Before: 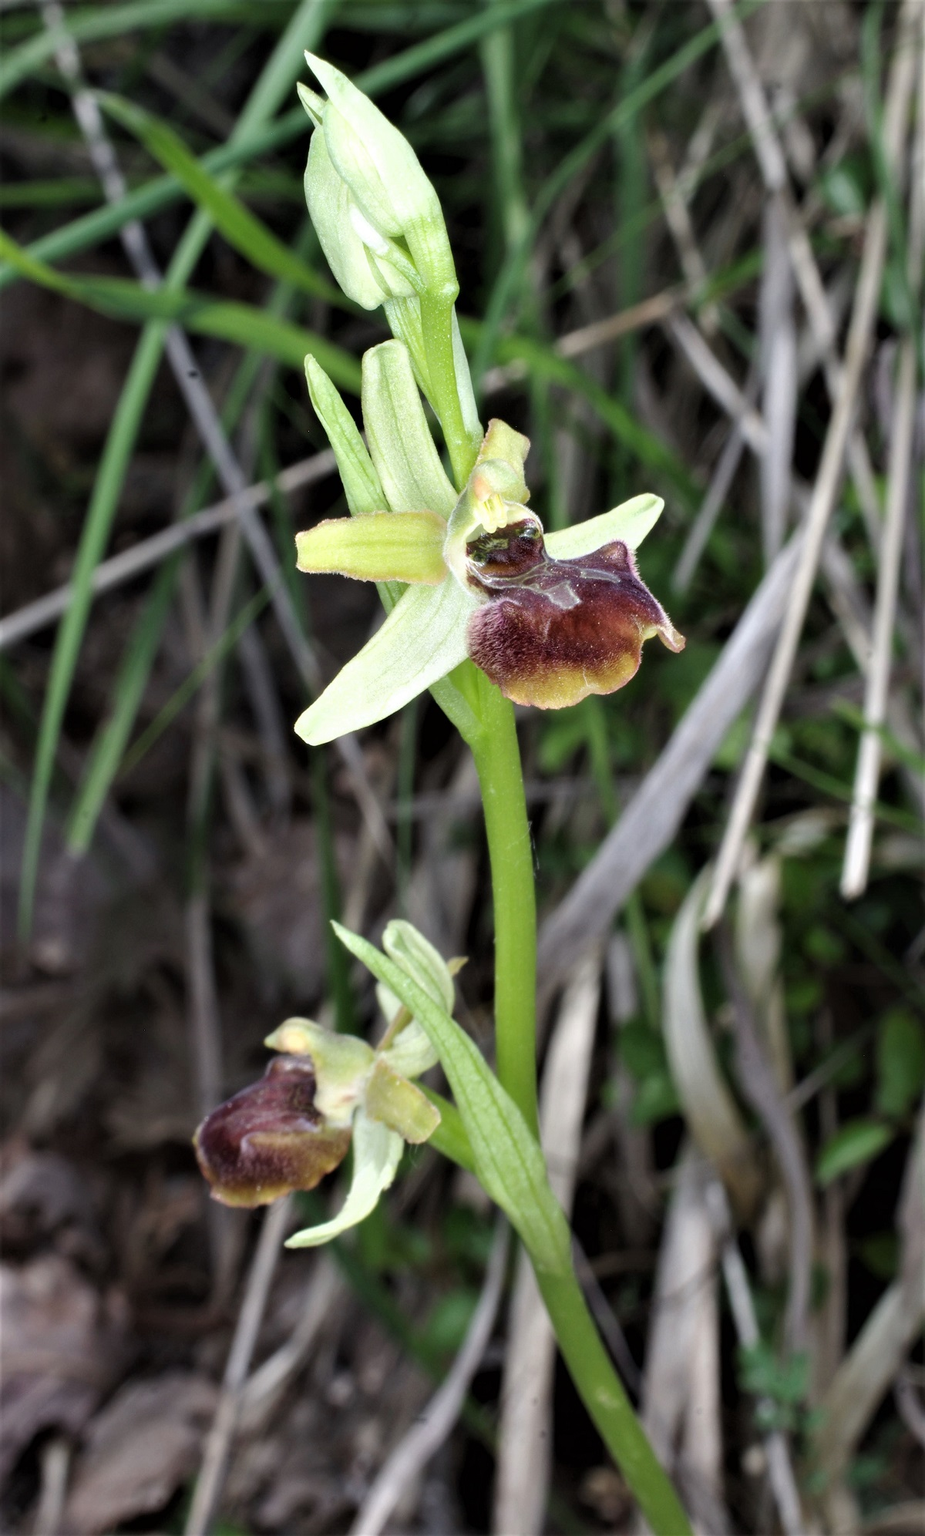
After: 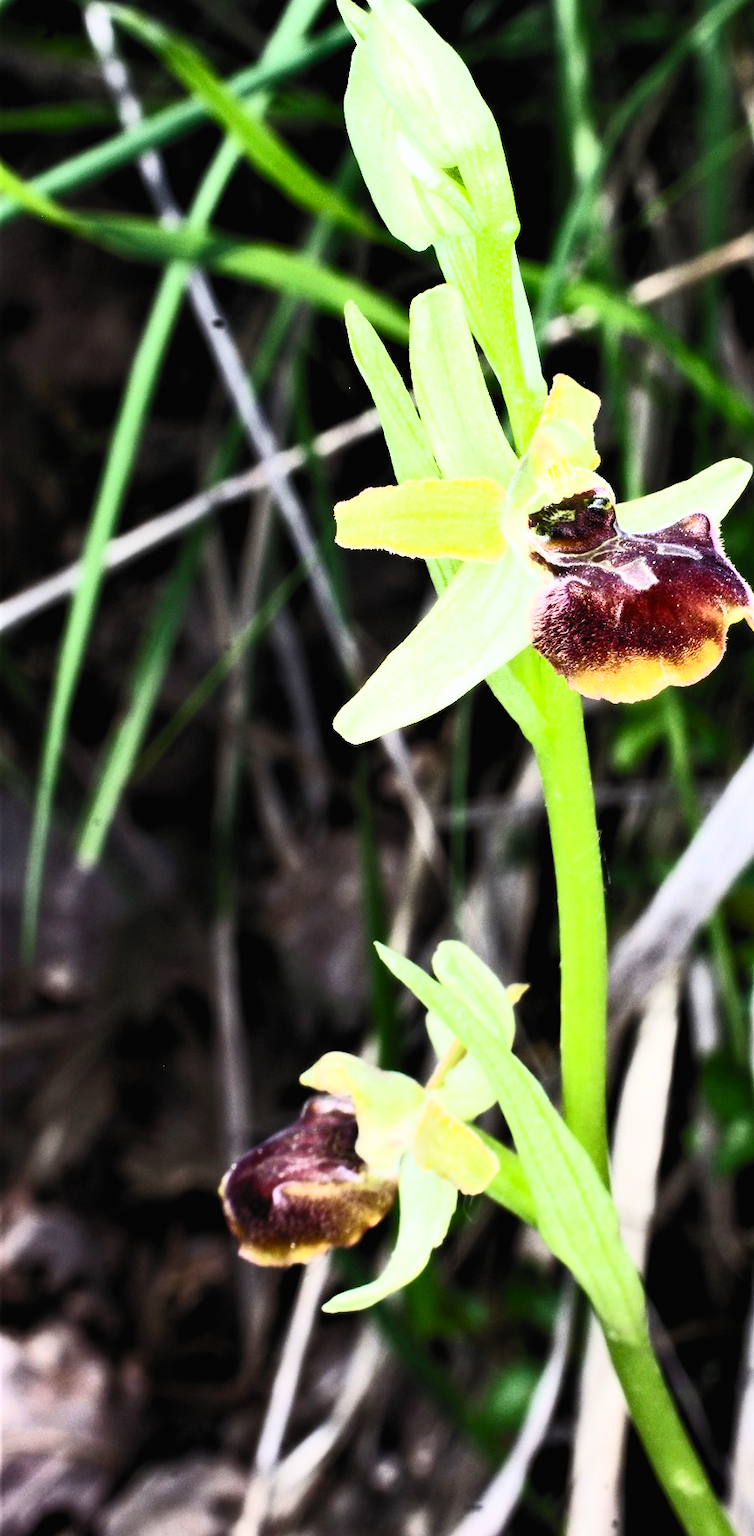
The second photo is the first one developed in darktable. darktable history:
rotate and perspective: crop left 0, crop top 0
contrast brightness saturation: contrast 0.83, brightness 0.59, saturation 0.59
filmic rgb: black relative exposure -5 EV, hardness 2.88, contrast 1.1
crop: top 5.803%, right 27.864%, bottom 5.804%
